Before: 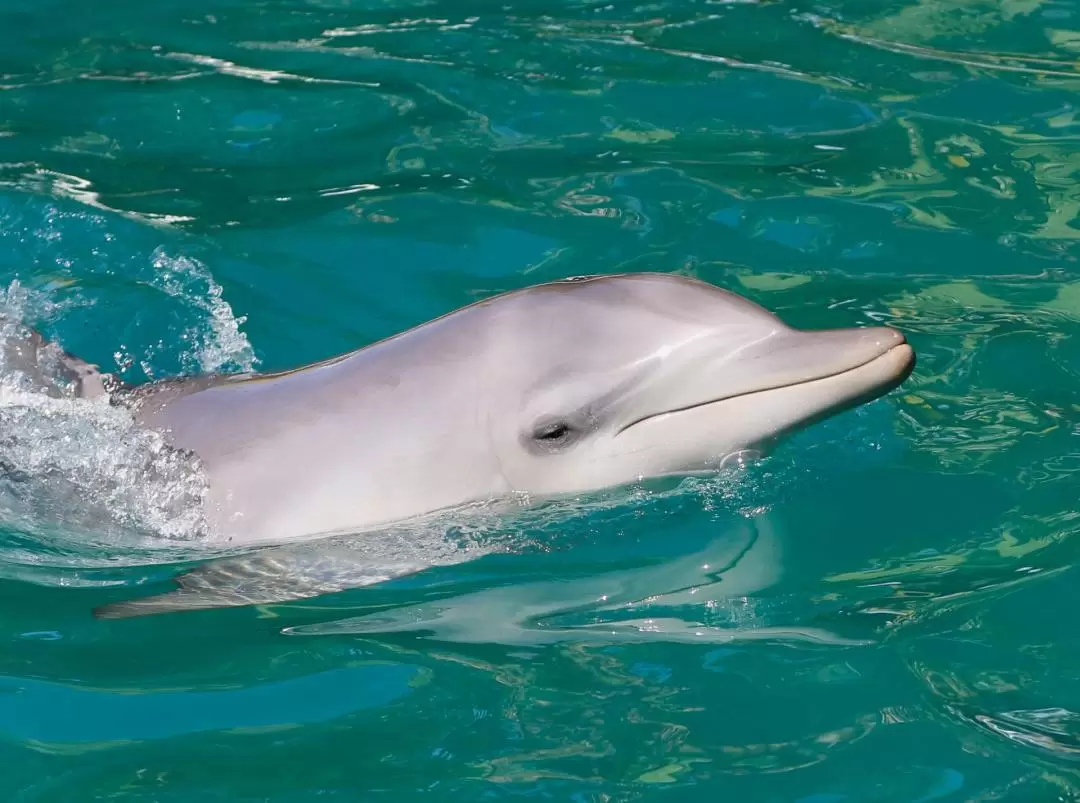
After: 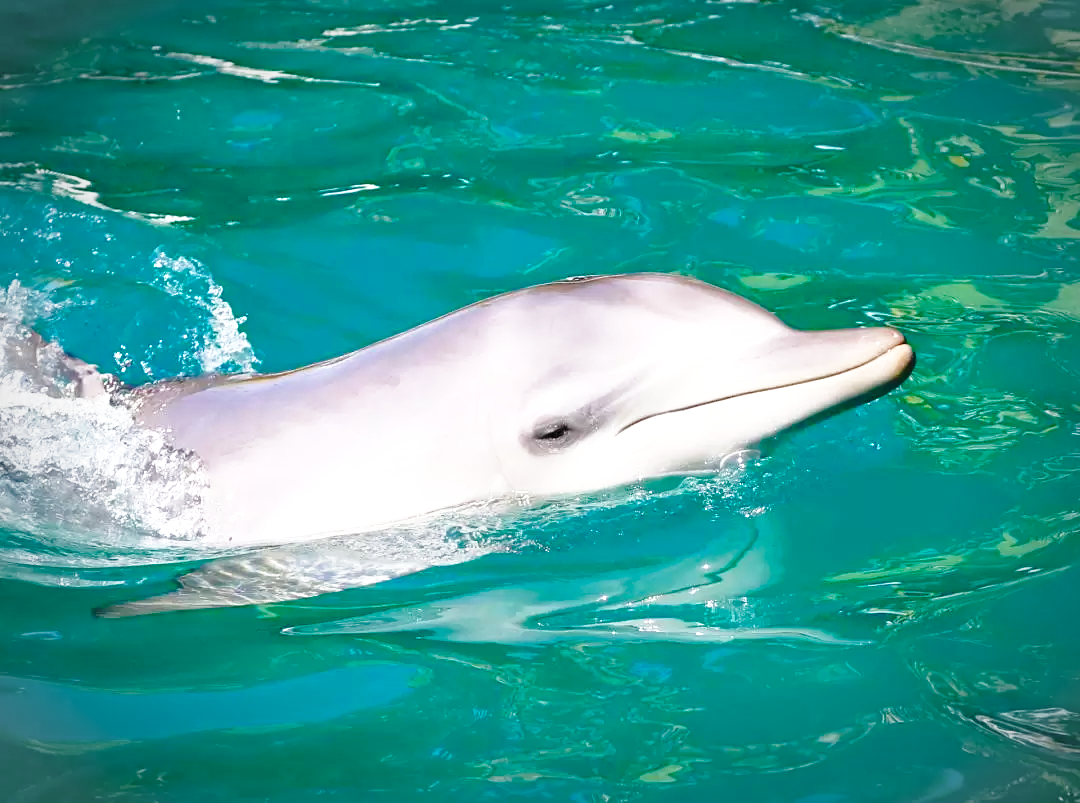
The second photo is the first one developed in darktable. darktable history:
color balance rgb: perceptual saturation grading › global saturation 25.463%, global vibrance 20.714%
vignetting: automatic ratio true
base curve: curves: ch0 [(0, 0) (0.032, 0.037) (0.105, 0.228) (0.435, 0.76) (0.856, 0.983) (1, 1)], preserve colors none
tone equalizer: -8 EV 0.001 EV, -7 EV -0.003 EV, -6 EV 0.003 EV, -5 EV -0.048 EV, -4 EV -0.141 EV, -3 EV -0.177 EV, -2 EV 0.215 EV, -1 EV 0.706 EV, +0 EV 0.501 EV, edges refinement/feathering 500, mask exposure compensation -1.57 EV, preserve details no
